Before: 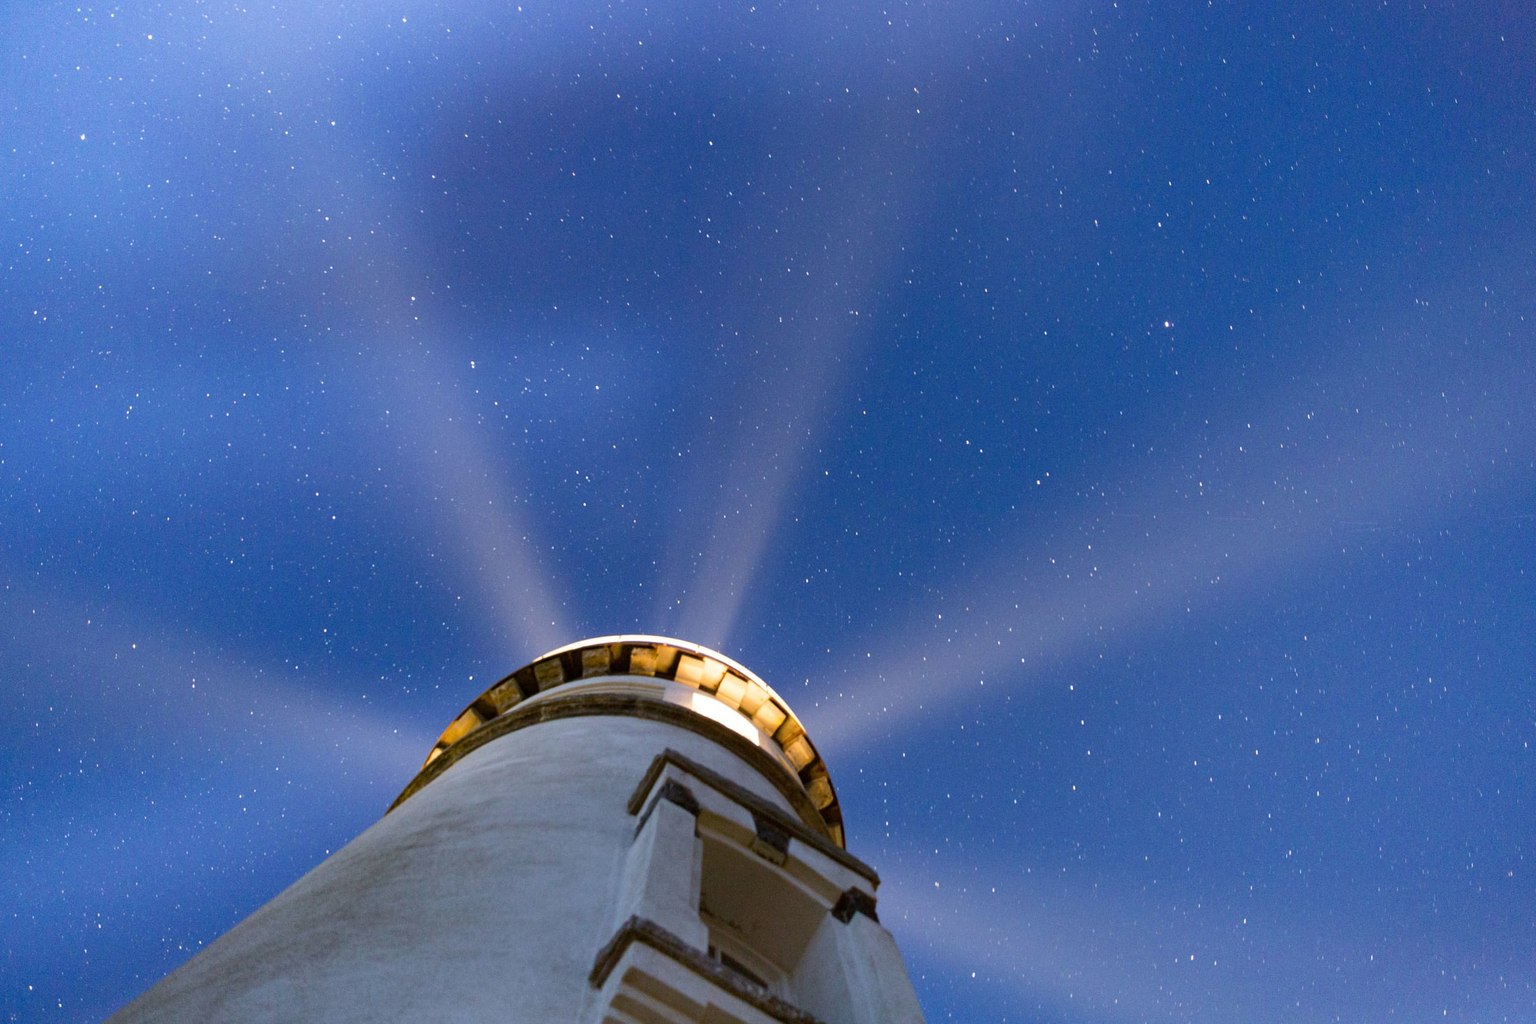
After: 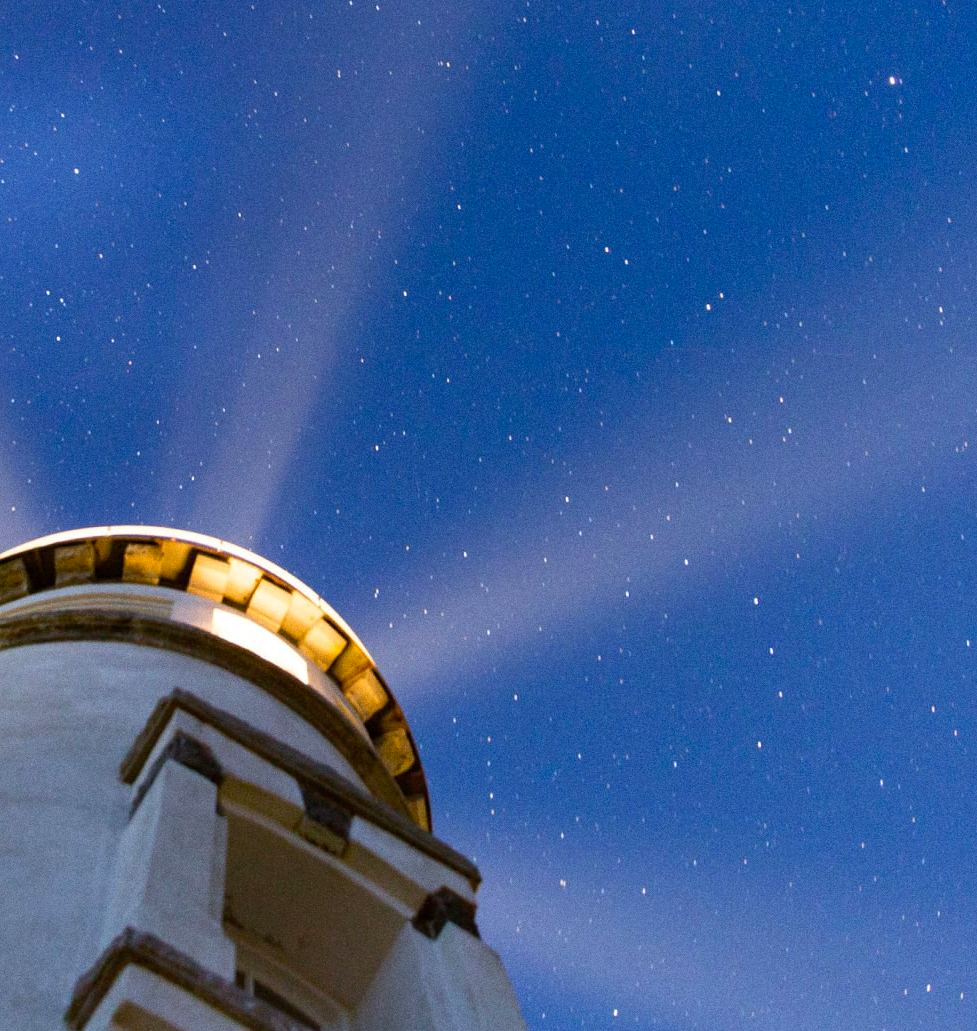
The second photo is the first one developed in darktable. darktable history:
color balance rgb: perceptual saturation grading › global saturation 10%, global vibrance 20%
crop: left 35.432%, top 26.233%, right 20.145%, bottom 3.432%
grain: coarseness 0.09 ISO
